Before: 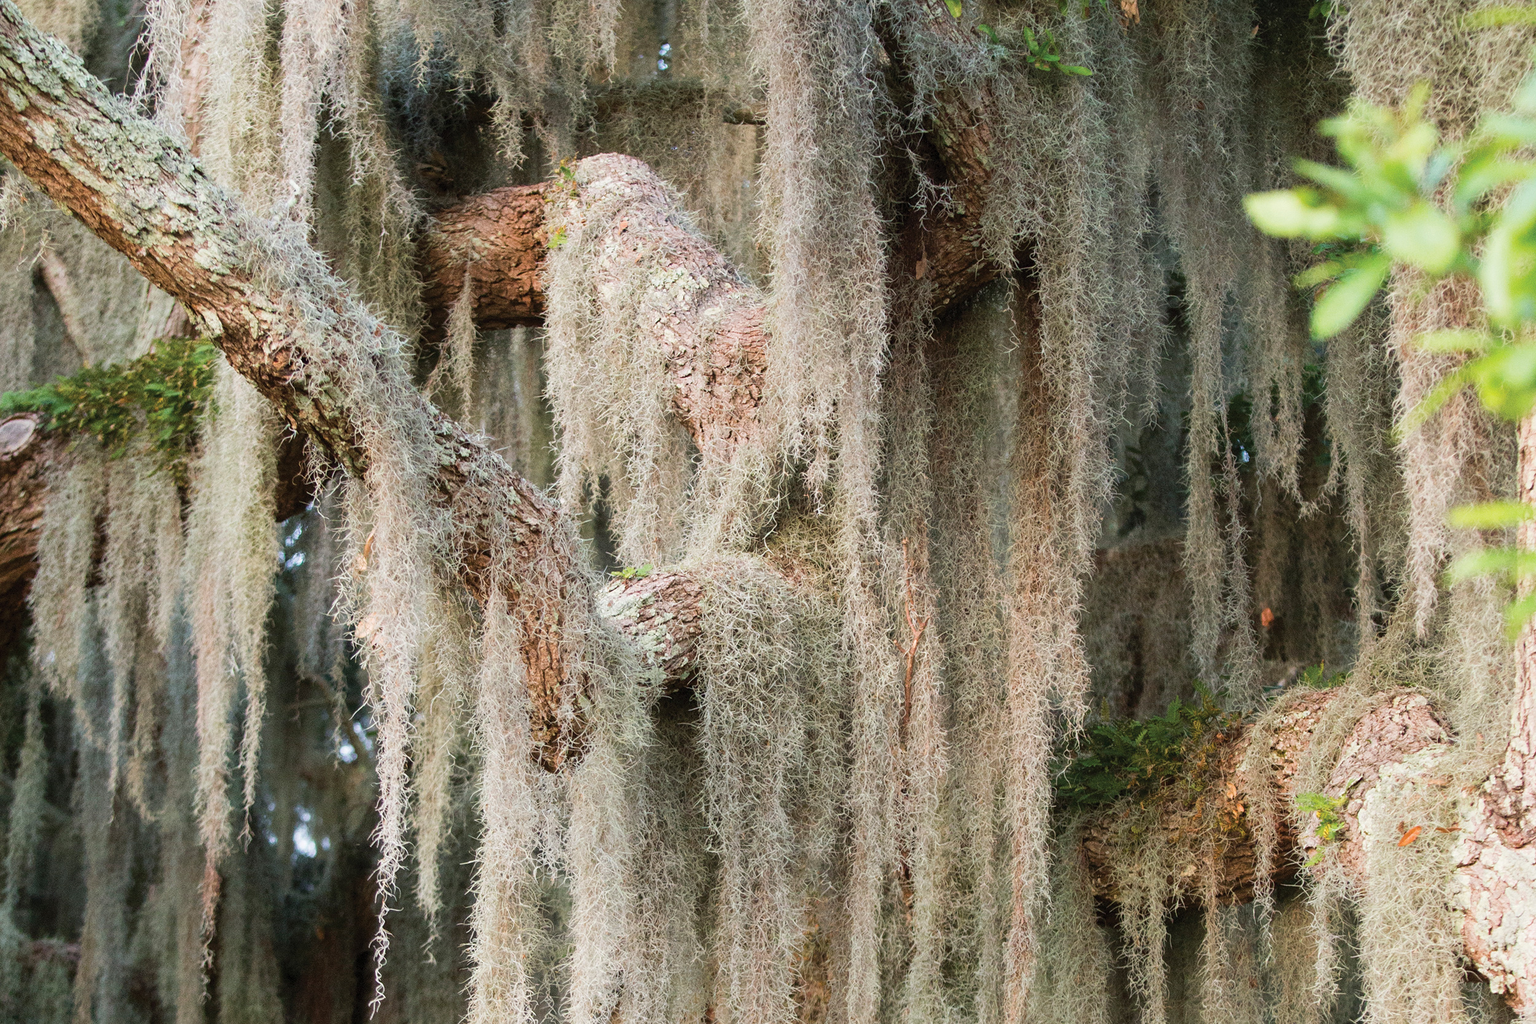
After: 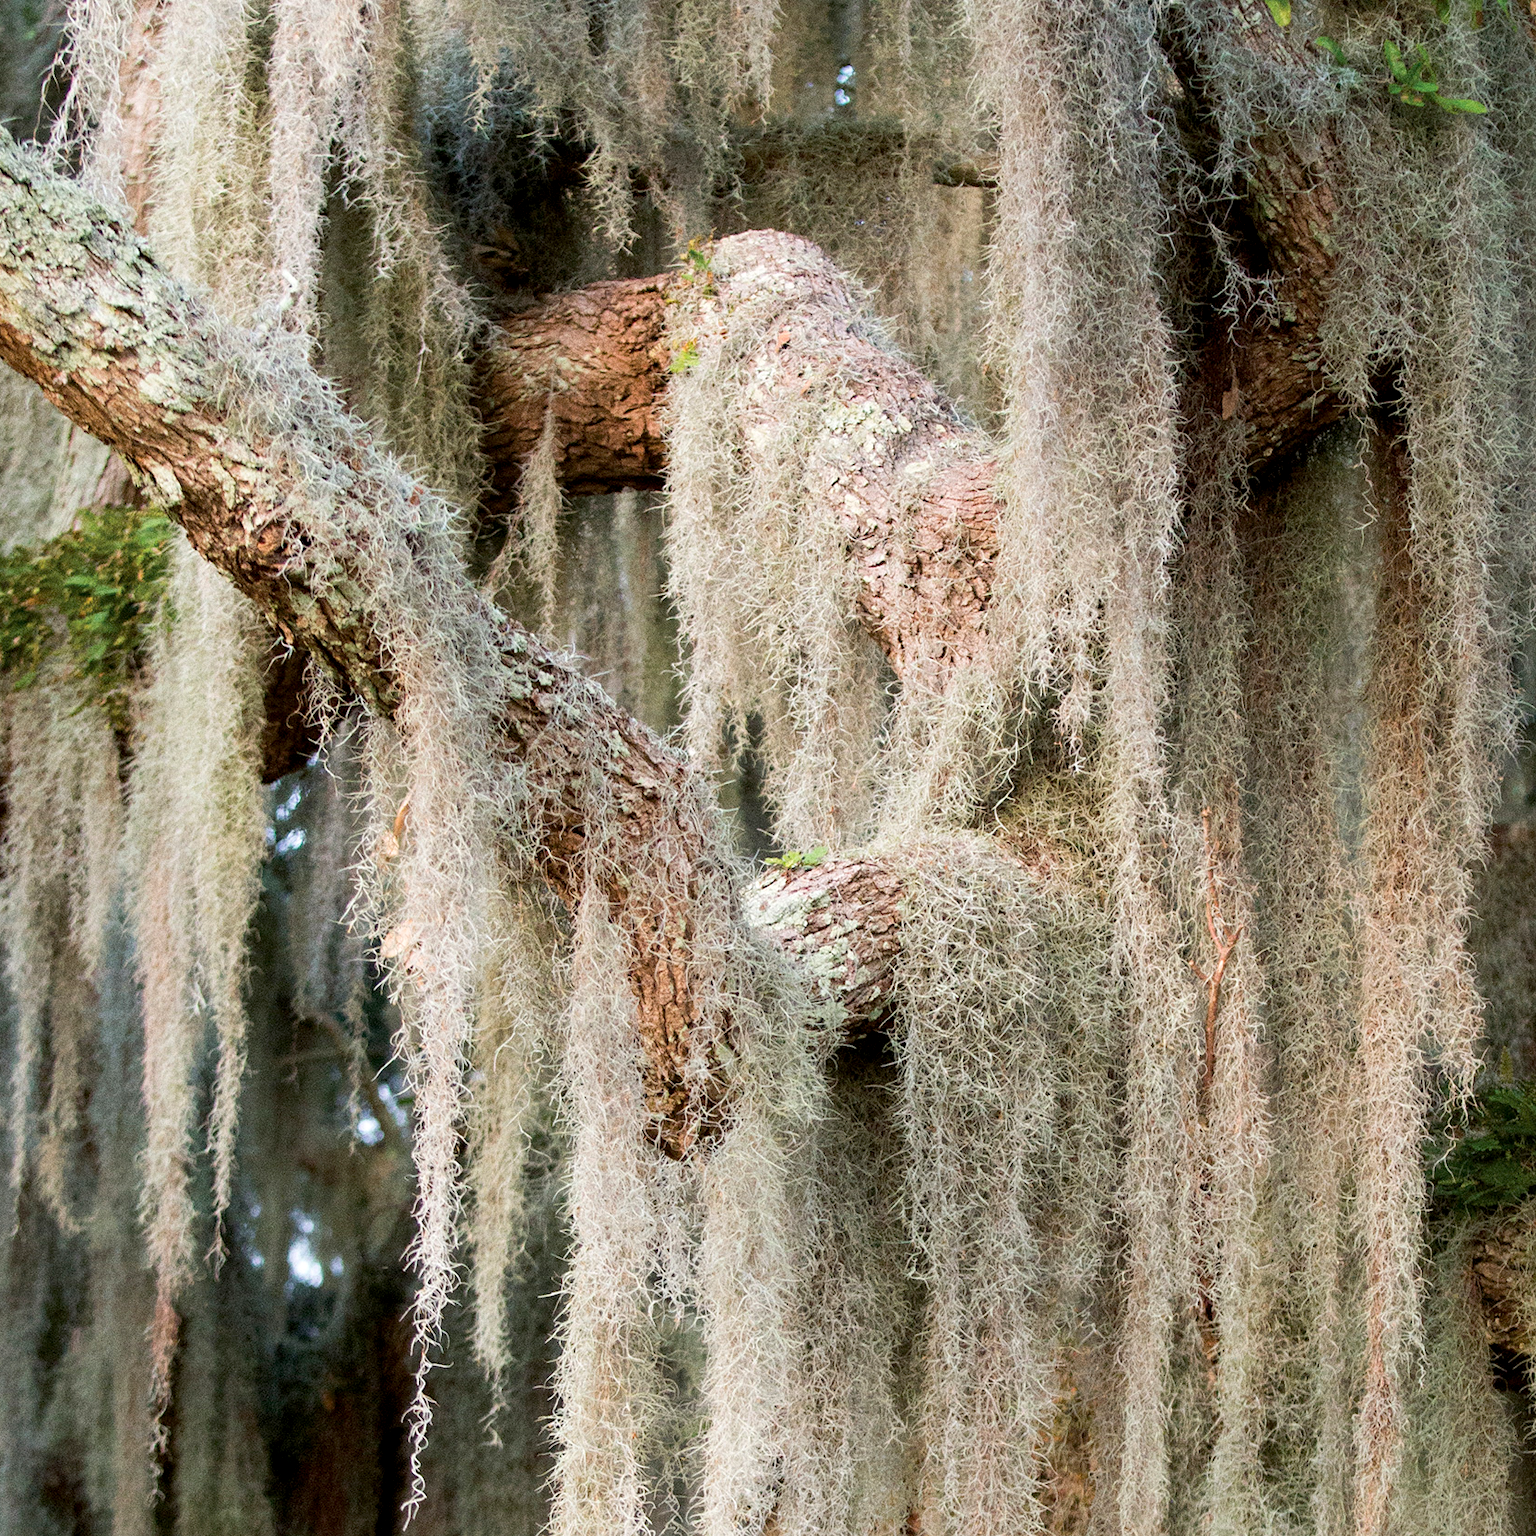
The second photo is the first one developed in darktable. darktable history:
exposure: black level correction 0.007, exposure 0.159 EV, compensate highlight preservation false
crop and rotate: left 6.617%, right 26.717%
grain: coarseness 0.09 ISO
